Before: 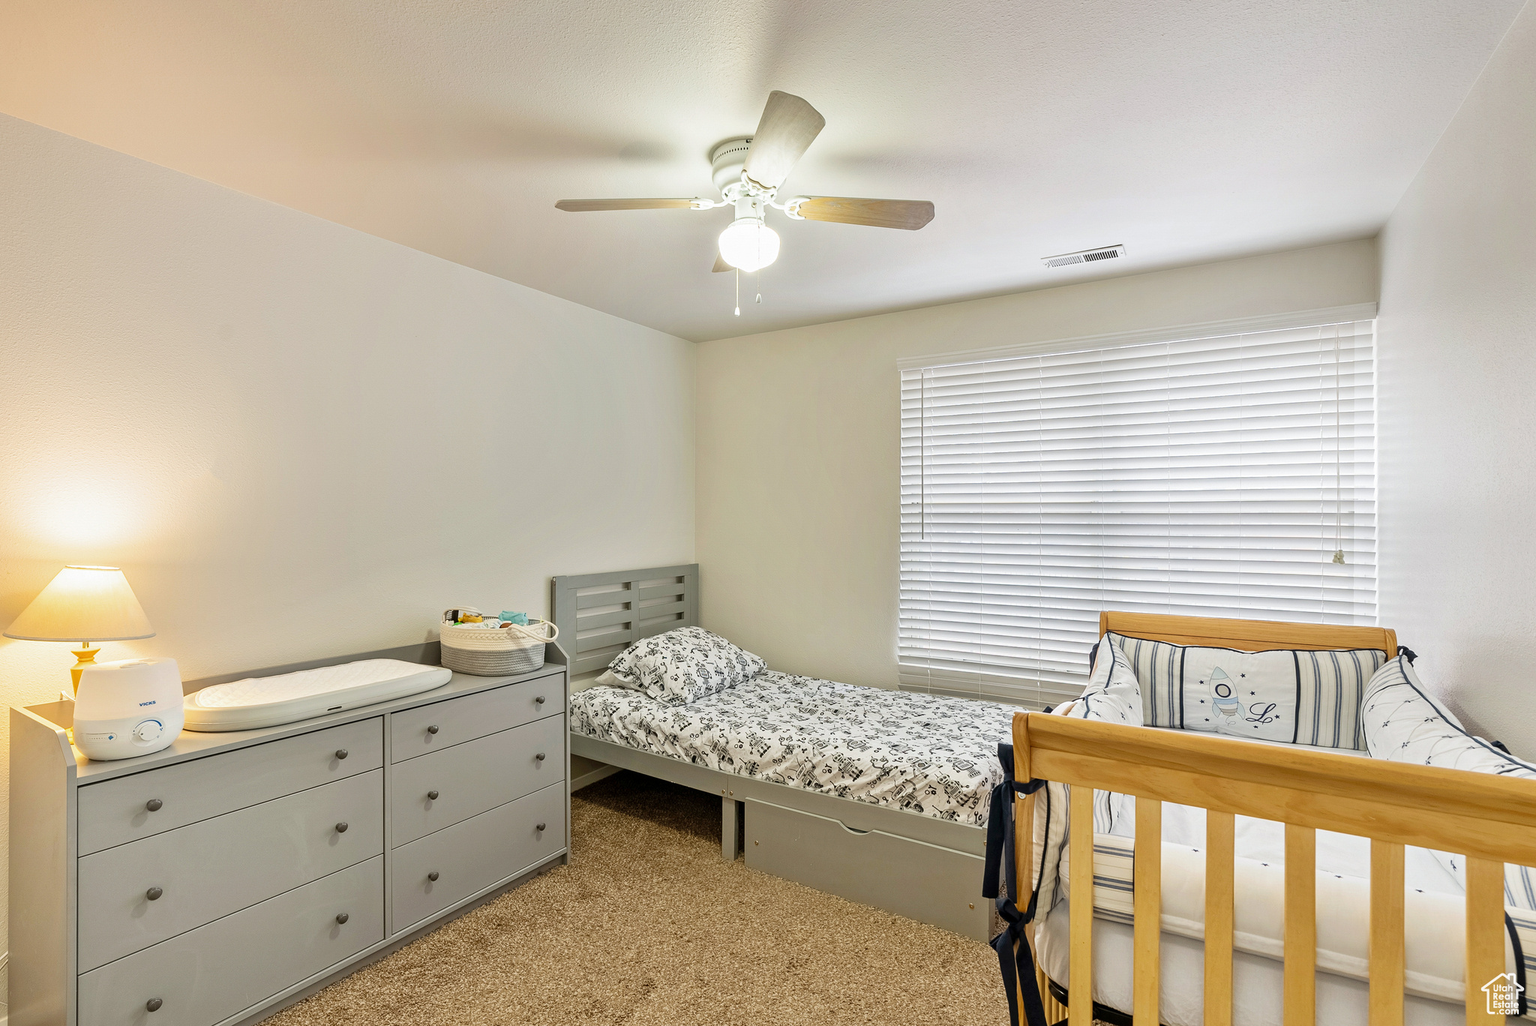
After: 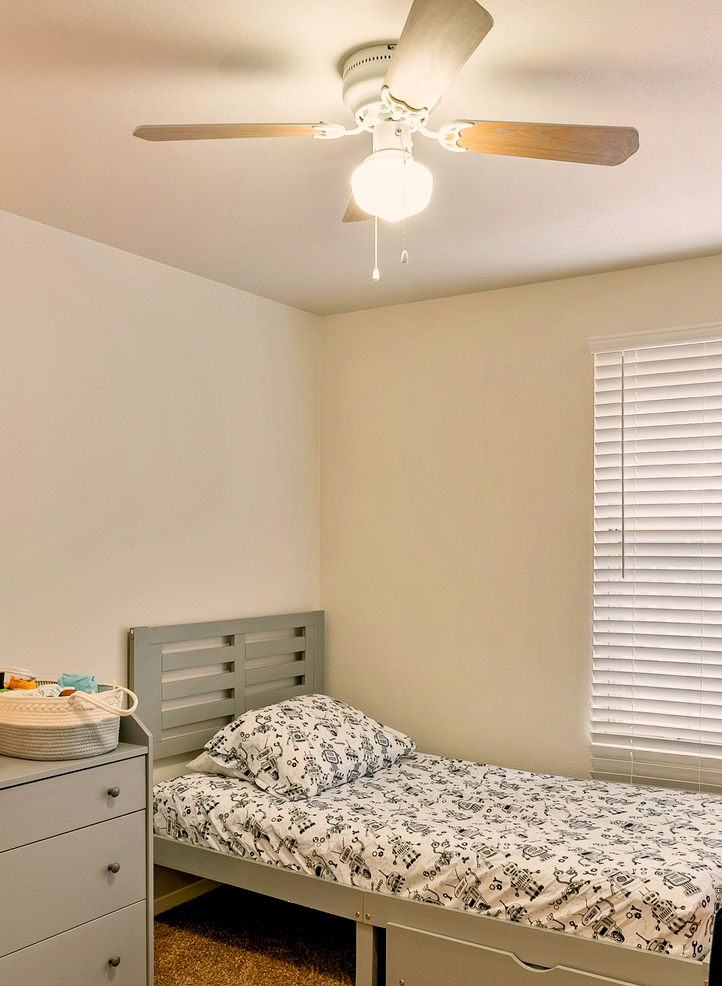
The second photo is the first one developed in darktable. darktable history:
color balance rgb: highlights gain › chroma 3.008%, highlights gain › hue 60.22°, global offset › luminance -0.842%, perceptual saturation grading › global saturation 20%, perceptual saturation grading › highlights -25.405%, perceptual saturation grading › shadows 26.072%, global vibrance 20%
crop and rotate: left 29.674%, top 10.326%, right 35.065%, bottom 17.545%
exposure: compensate highlight preservation false
color zones: curves: ch1 [(0.309, 0.524) (0.41, 0.329) (0.508, 0.509)]; ch2 [(0.25, 0.457) (0.75, 0.5)]
